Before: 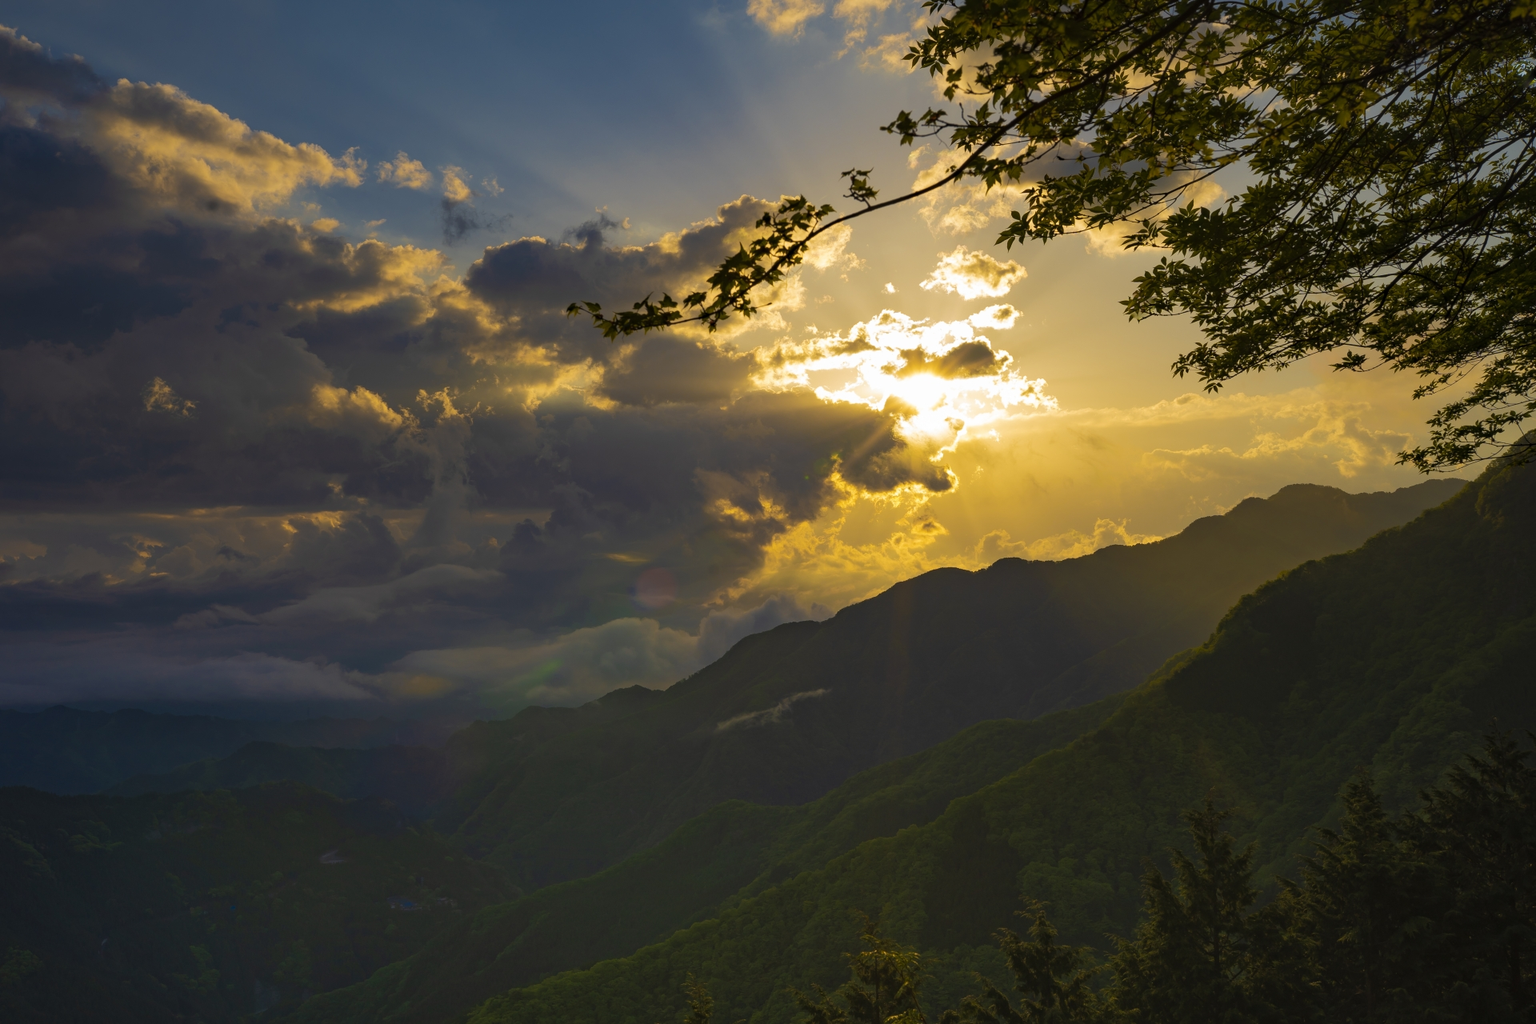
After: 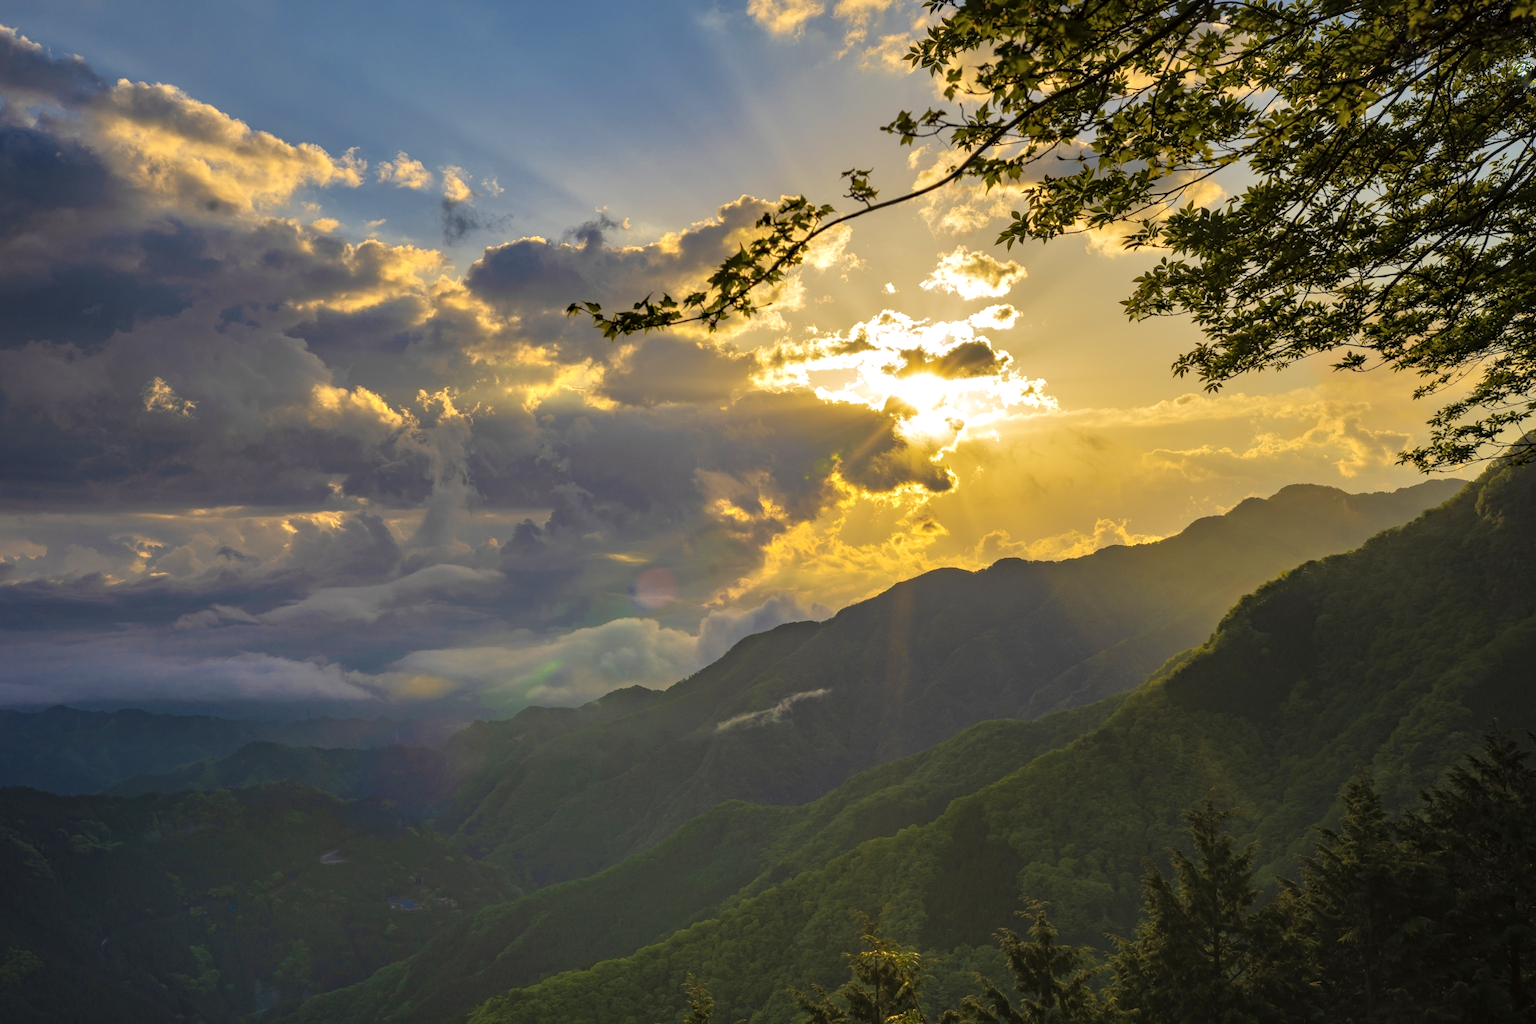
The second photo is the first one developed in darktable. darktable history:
local contrast: on, module defaults
tone equalizer: -7 EV 0.16 EV, -6 EV 0.57 EV, -5 EV 1.13 EV, -4 EV 1.35 EV, -3 EV 1.14 EV, -2 EV 0.6 EV, -1 EV 0.156 EV, mask exposure compensation -0.493 EV
